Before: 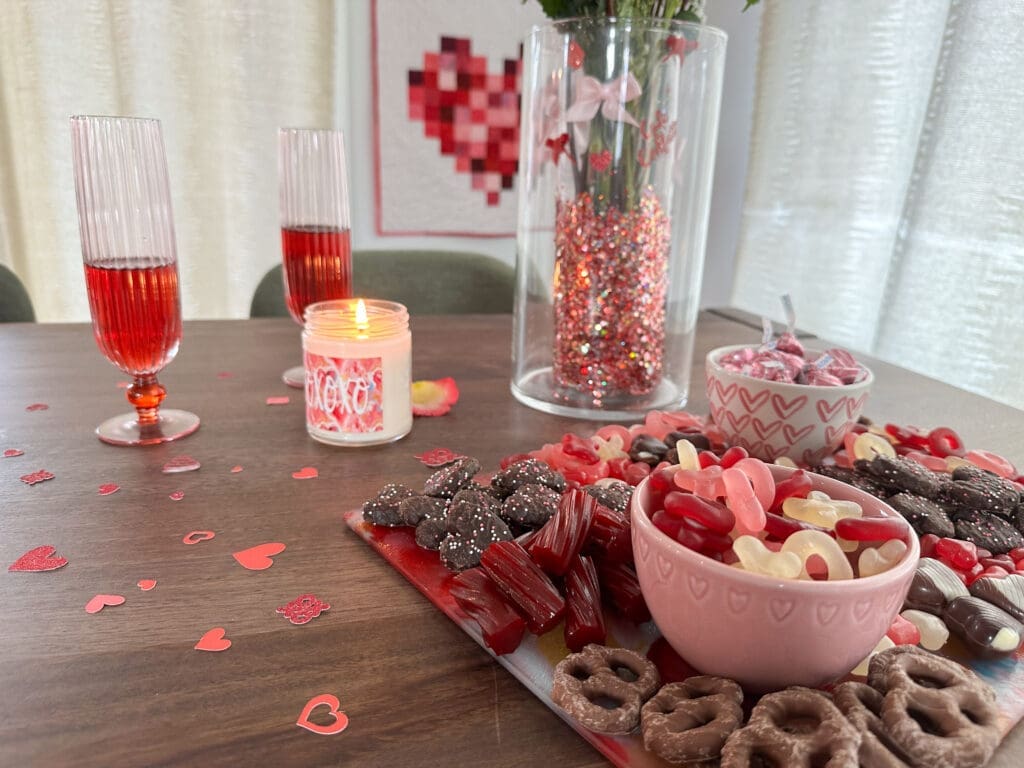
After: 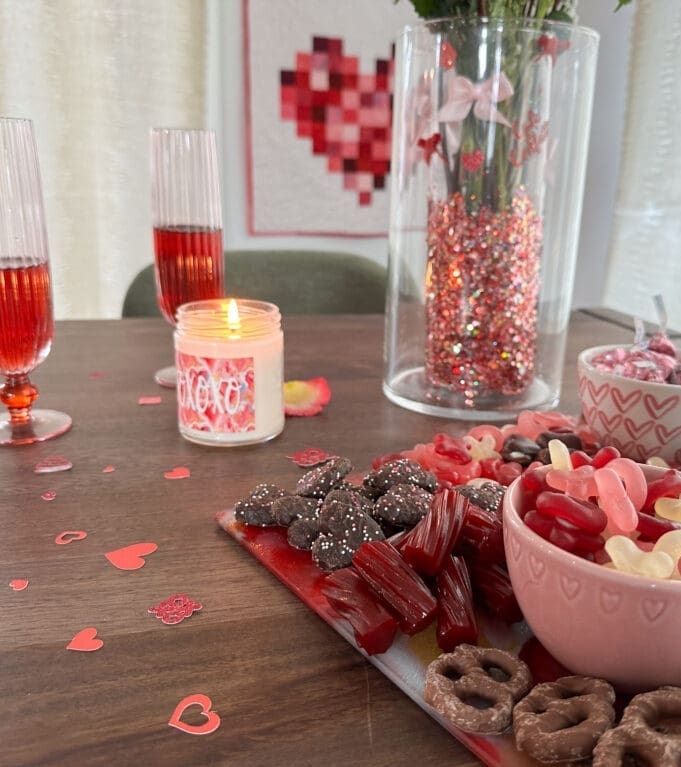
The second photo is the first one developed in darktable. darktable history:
crop and rotate: left 12.537%, right 20.941%
